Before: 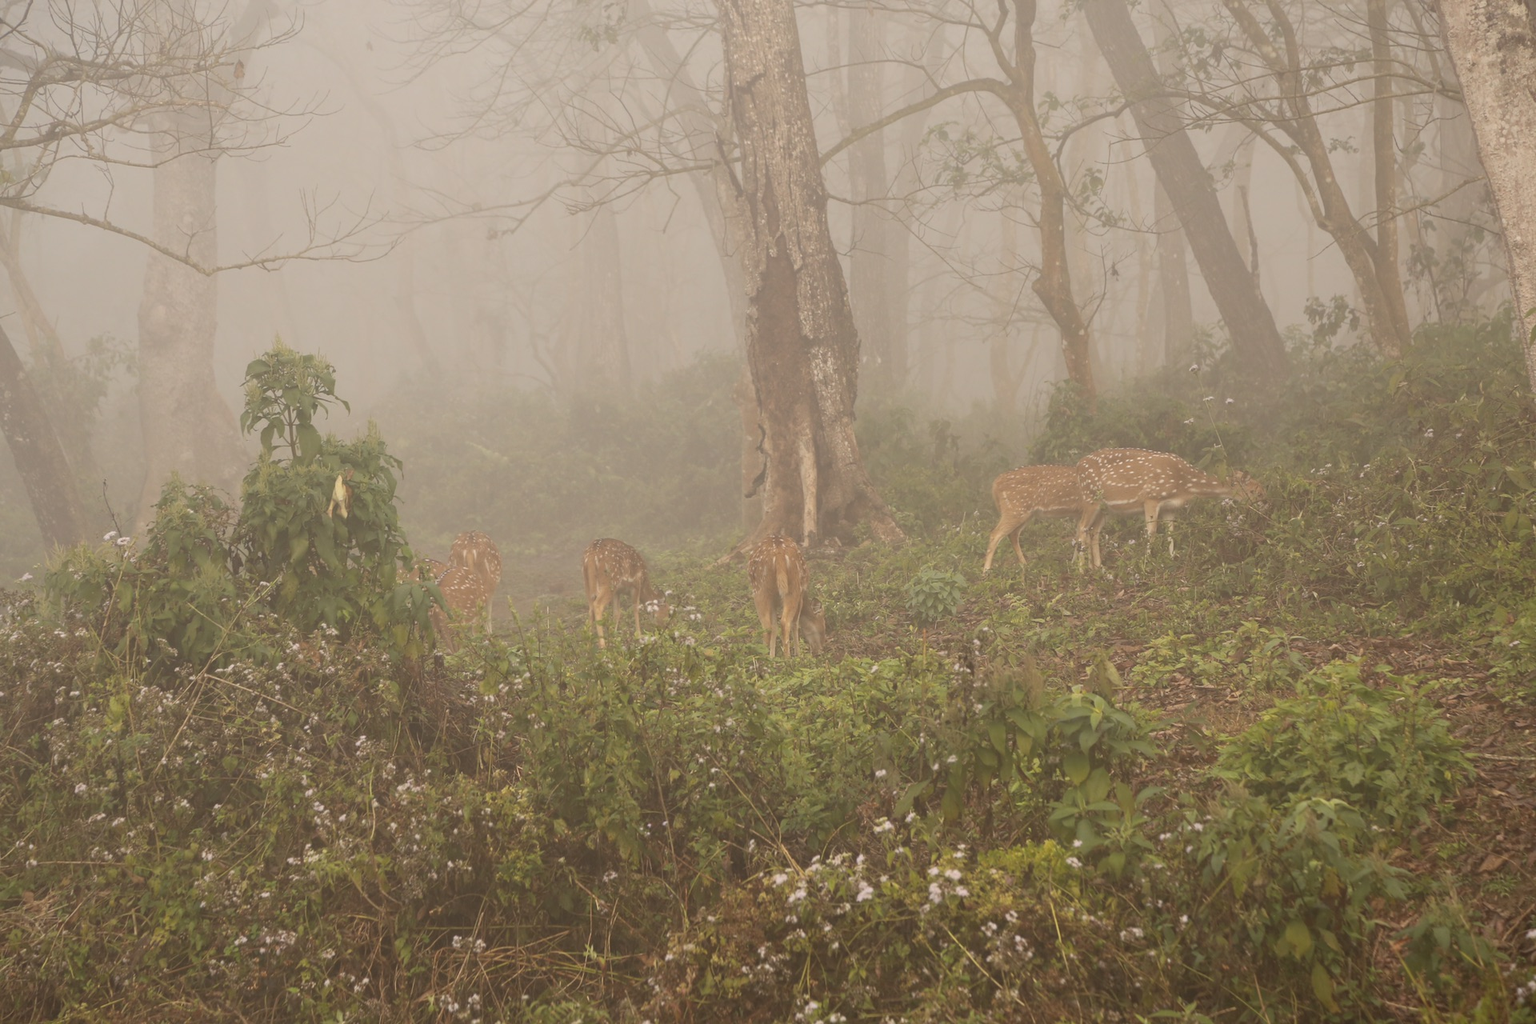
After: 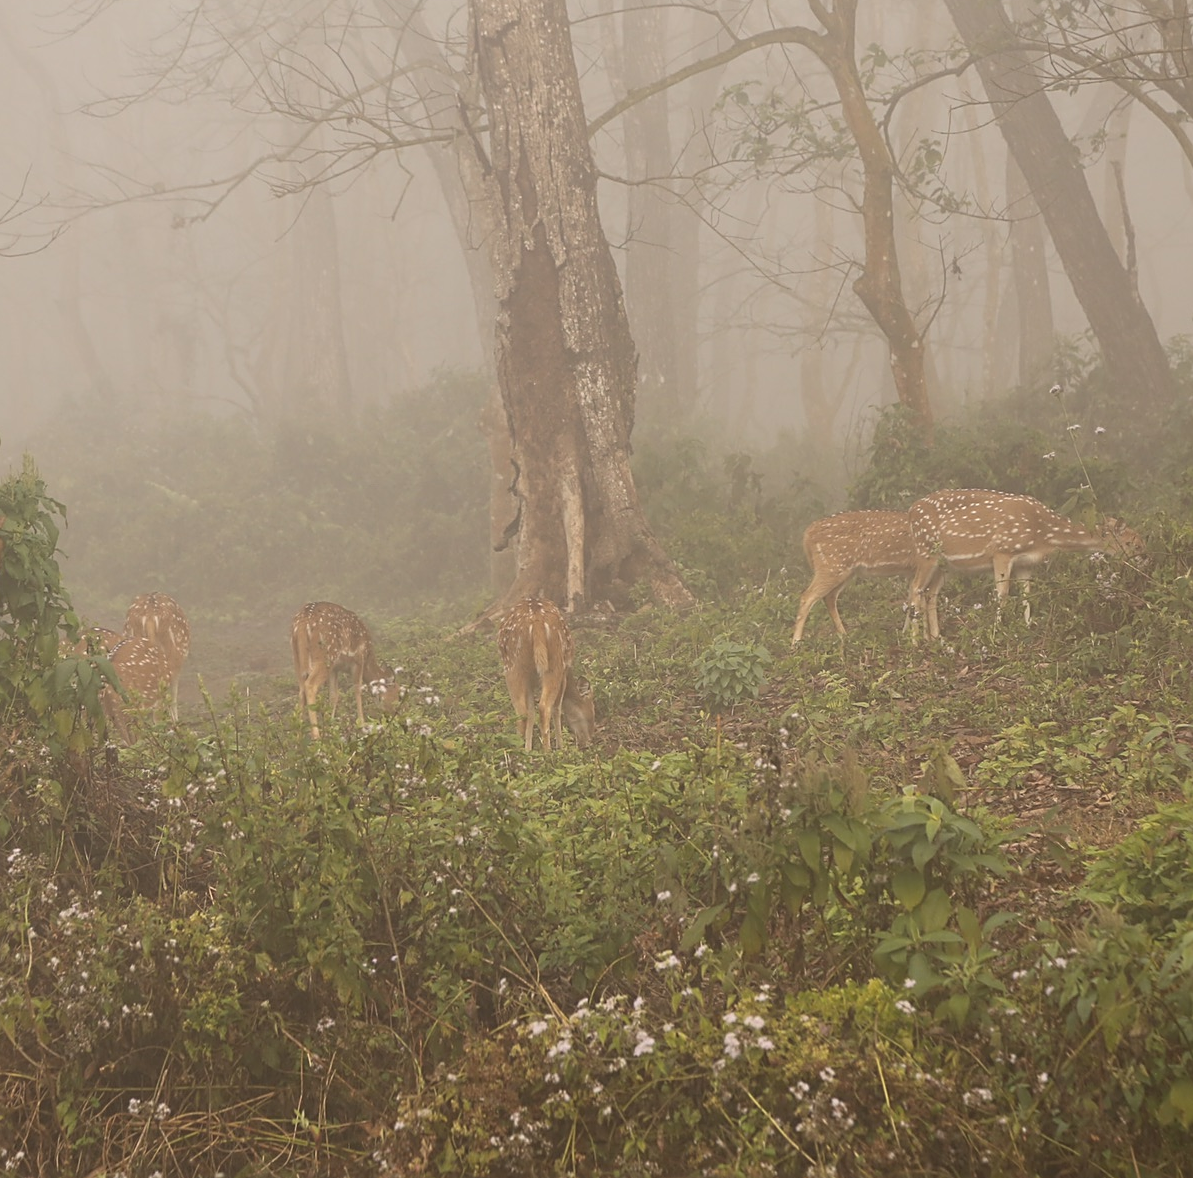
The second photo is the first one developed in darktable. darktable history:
sharpen: on, module defaults
crop and rotate: left 22.762%, top 5.62%, right 15.053%, bottom 2.344%
